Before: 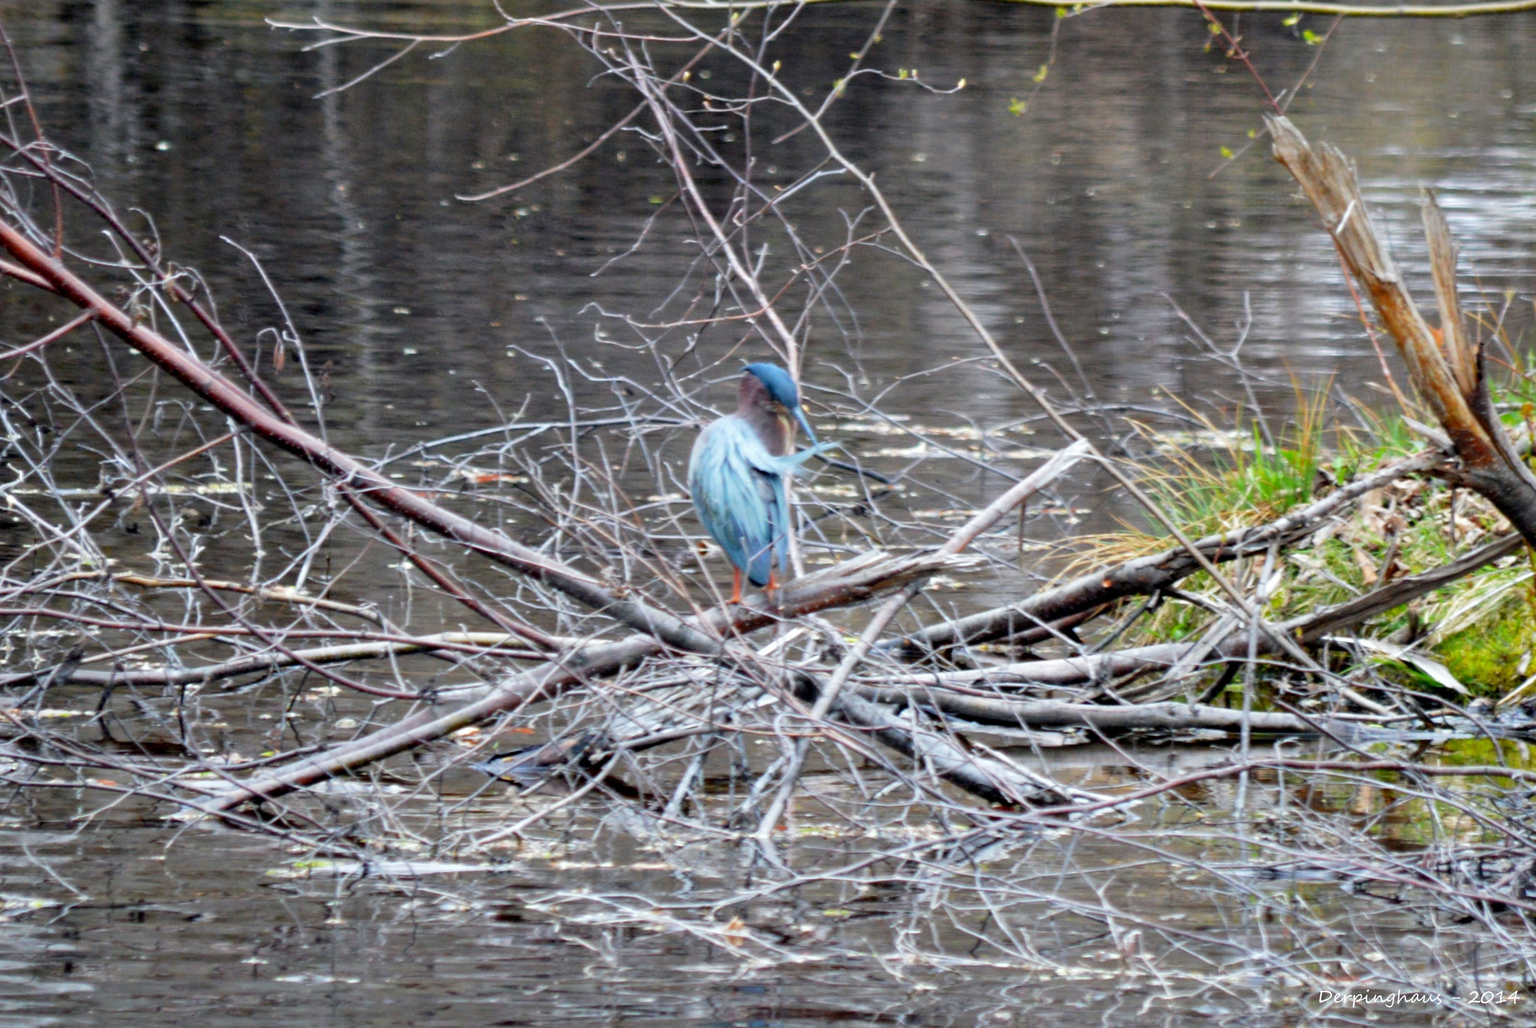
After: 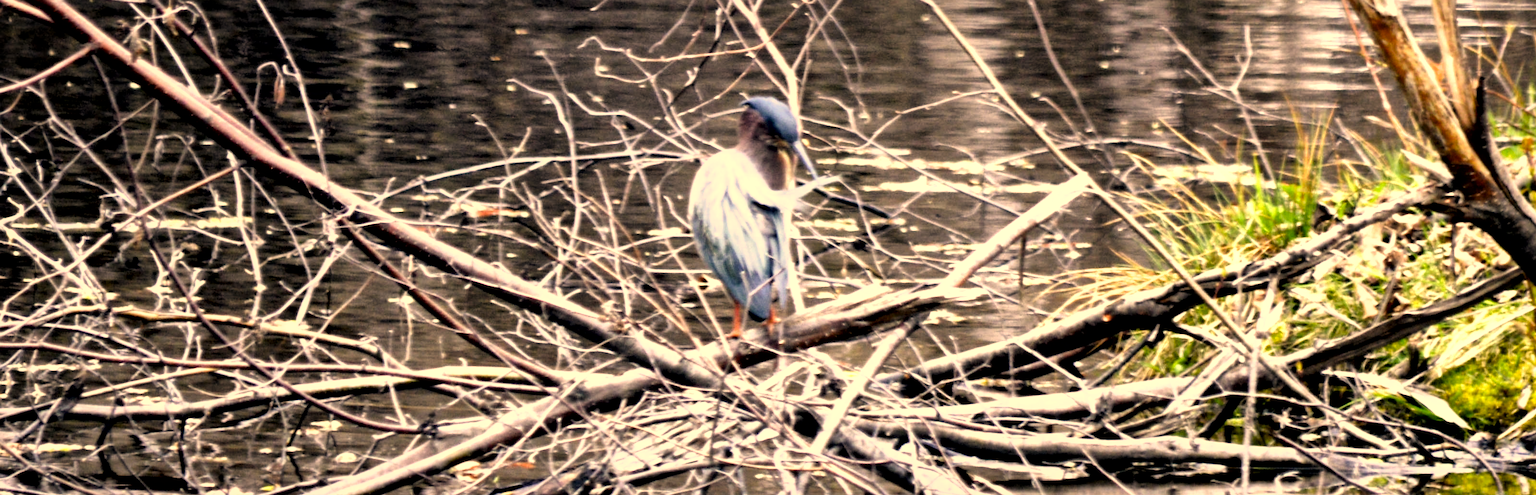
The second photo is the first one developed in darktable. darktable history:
crop and rotate: top 25.904%, bottom 25.902%
color correction: highlights a* 15, highlights b* 31.11
filmic rgb: black relative exposure -8.27 EV, white relative exposure 2.22 EV, hardness 7.04, latitude 86.27%, contrast 1.698, highlights saturation mix -3.7%, shadows ↔ highlights balance -2.6%
local contrast: mode bilateral grid, contrast 26, coarseness 61, detail 152%, midtone range 0.2
